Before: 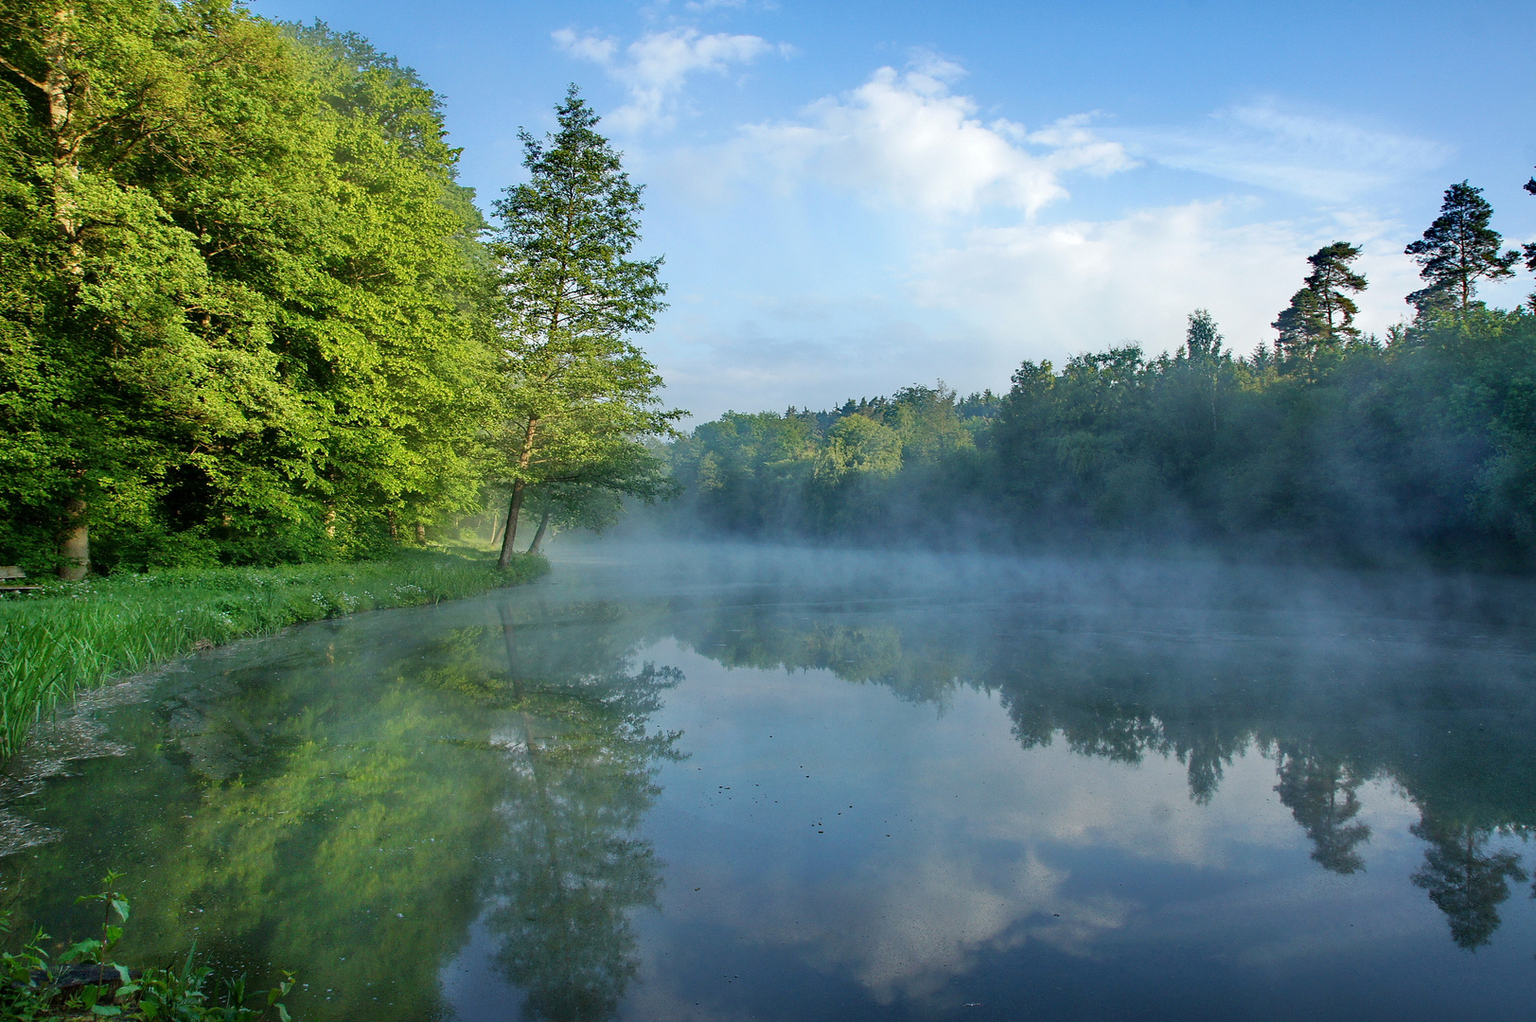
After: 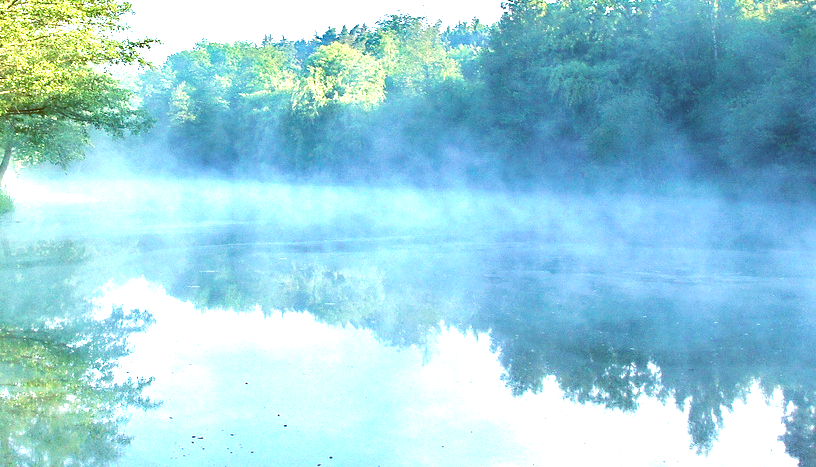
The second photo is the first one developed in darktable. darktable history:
exposure: black level correction 0.001, exposure 1.719 EV, compensate exposure bias true, compensate highlight preservation false
tone equalizer: -8 EV -0.417 EV, -7 EV -0.389 EV, -6 EV -0.333 EV, -5 EV -0.222 EV, -3 EV 0.222 EV, -2 EV 0.333 EV, -1 EV 0.389 EV, +0 EV 0.417 EV, edges refinement/feathering 500, mask exposure compensation -1.57 EV, preserve details no
crop: left 35.03%, top 36.625%, right 14.663%, bottom 20.057%
color balance: lift [1, 1.015, 1.004, 0.985], gamma [1, 0.958, 0.971, 1.042], gain [1, 0.956, 0.977, 1.044]
velvia: on, module defaults
